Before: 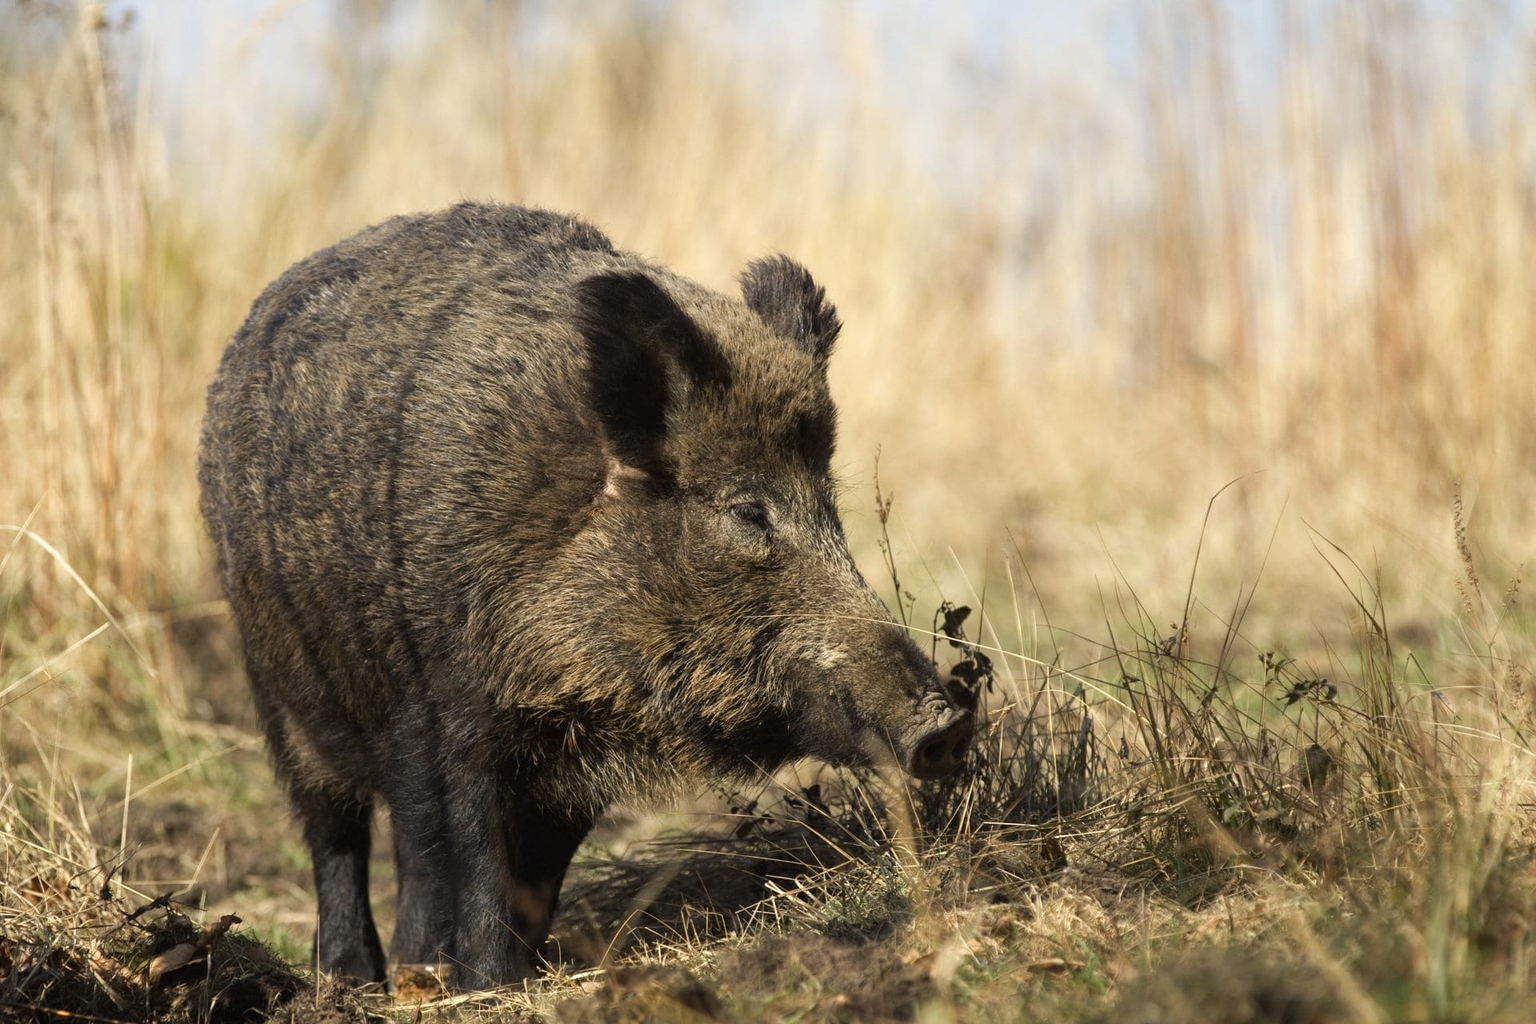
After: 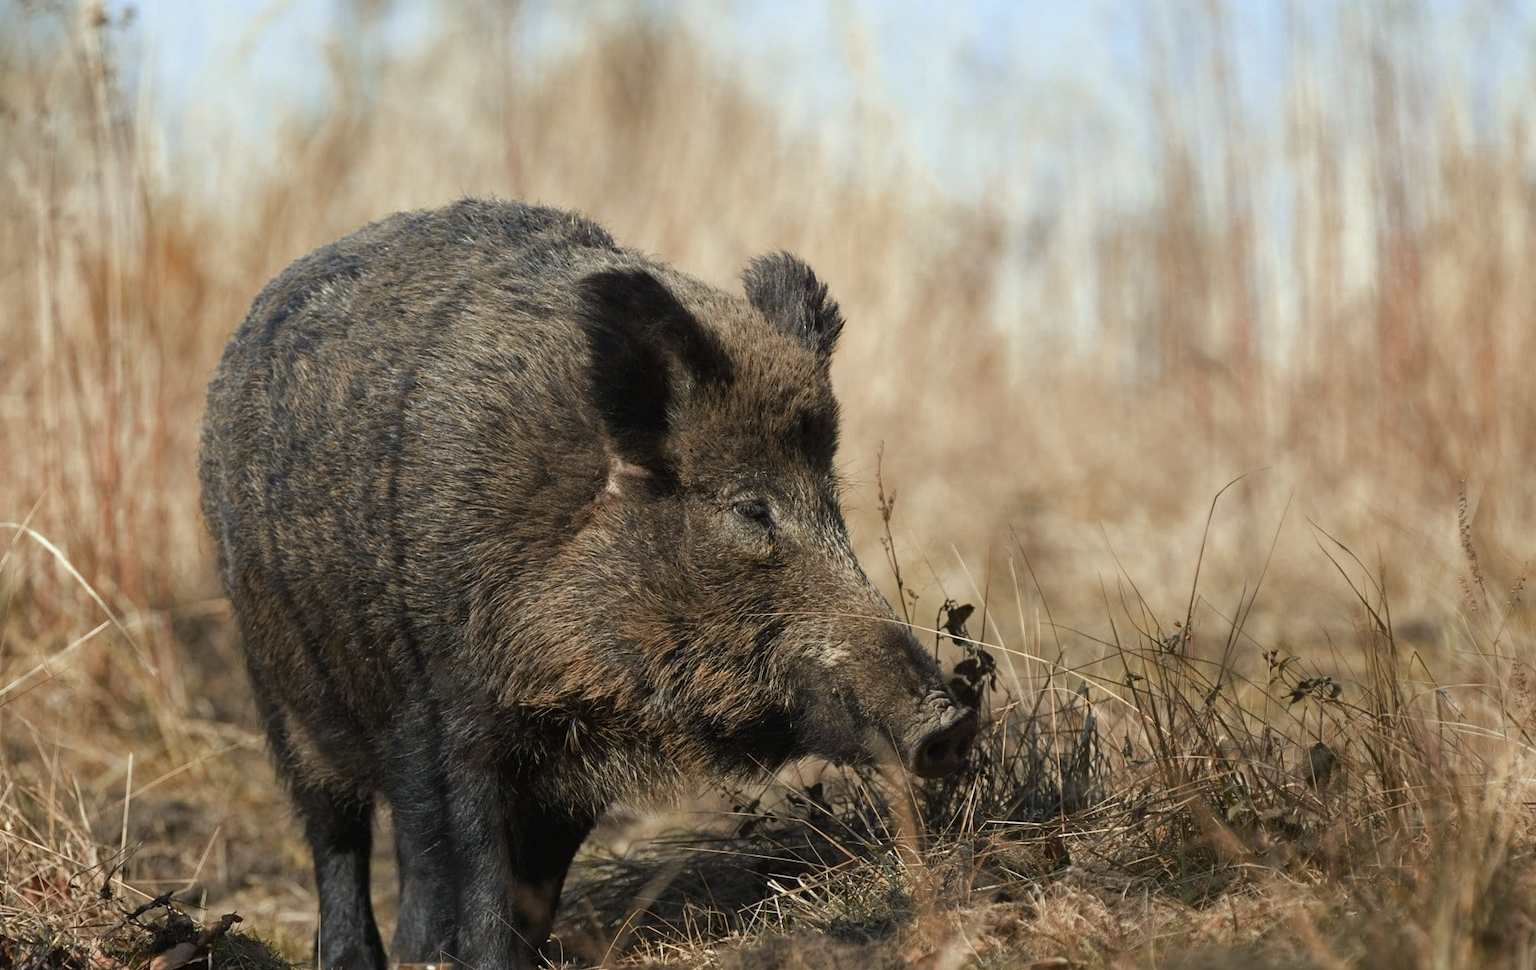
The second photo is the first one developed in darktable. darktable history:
crop: top 0.448%, right 0.264%, bottom 5.045%
color zones: curves: ch0 [(0.006, 0.385) (0.143, 0.563) (0.243, 0.321) (0.352, 0.464) (0.516, 0.456) (0.625, 0.5) (0.75, 0.5) (0.875, 0.5)]; ch1 [(0, 0.5) (0.134, 0.504) (0.246, 0.463) (0.421, 0.515) (0.5, 0.56) (0.625, 0.5) (0.75, 0.5) (0.875, 0.5)]; ch2 [(0, 0.5) (0.131, 0.426) (0.307, 0.289) (0.38, 0.188) (0.513, 0.216) (0.625, 0.548) (0.75, 0.468) (0.838, 0.396) (0.971, 0.311)]
white balance: red 0.925, blue 1.046
